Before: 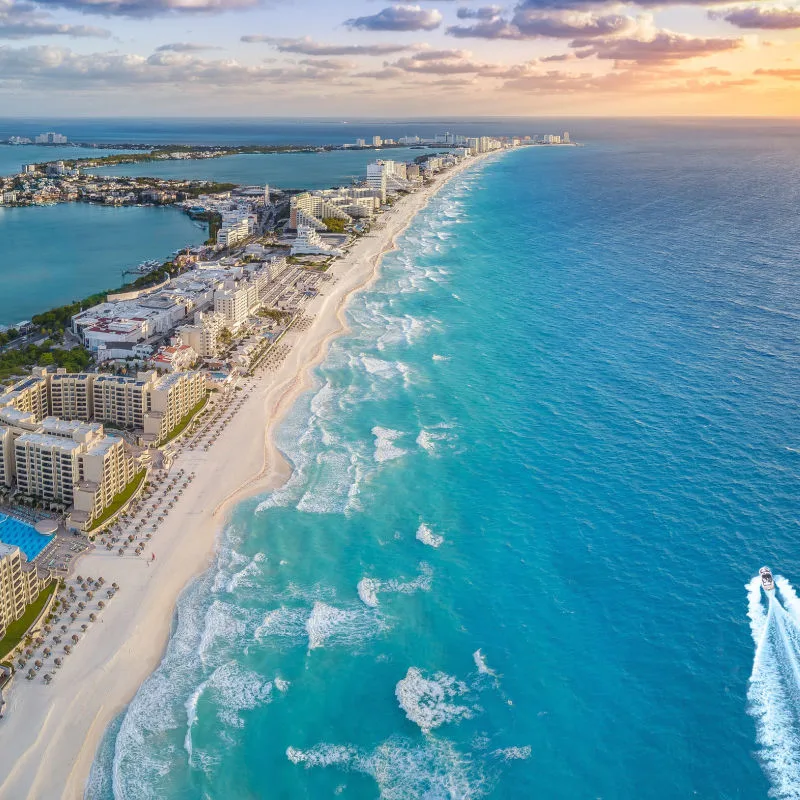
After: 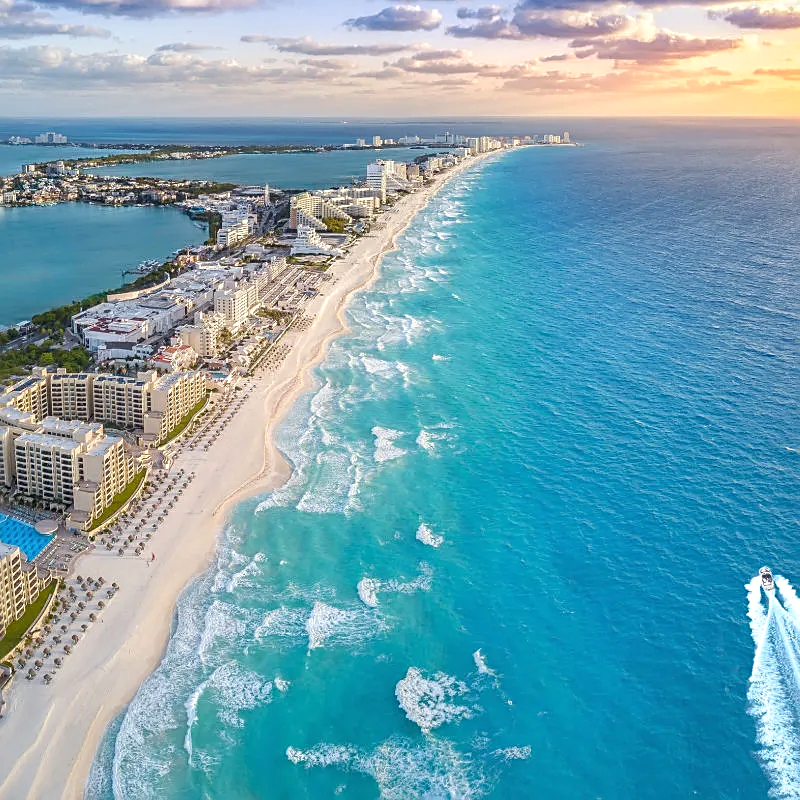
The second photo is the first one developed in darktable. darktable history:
sharpen: on, module defaults
exposure: exposure 0.213 EV, compensate highlight preservation false
